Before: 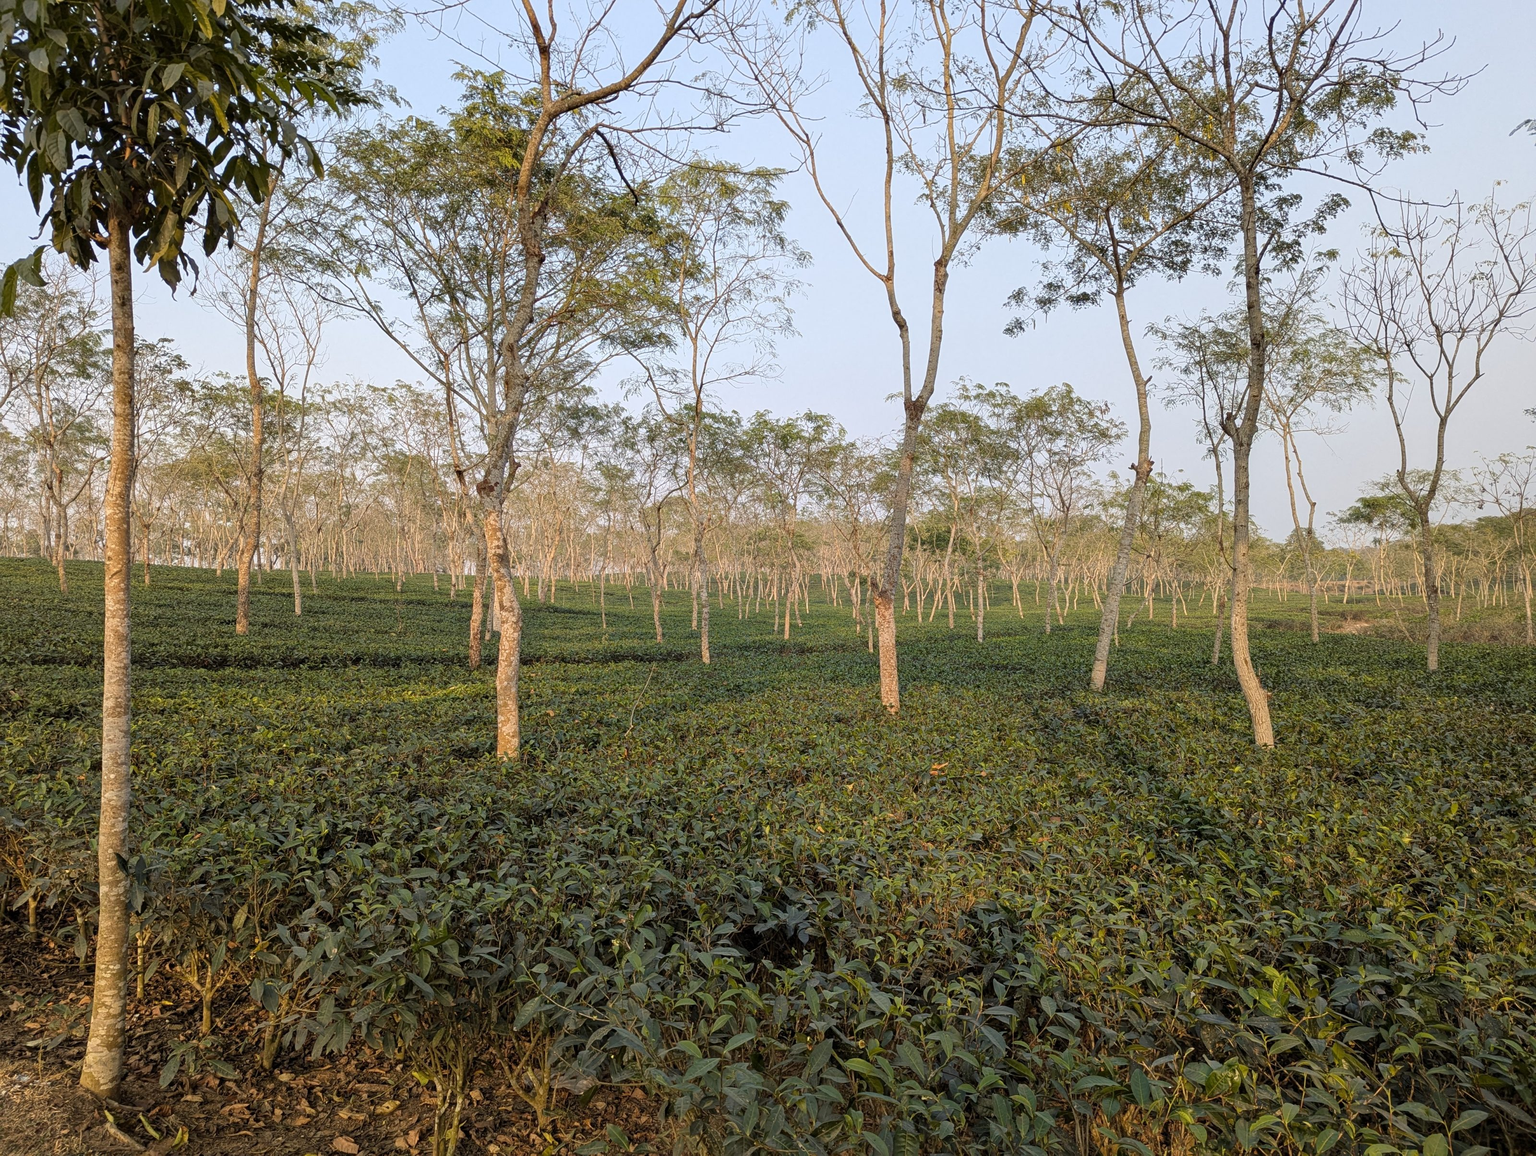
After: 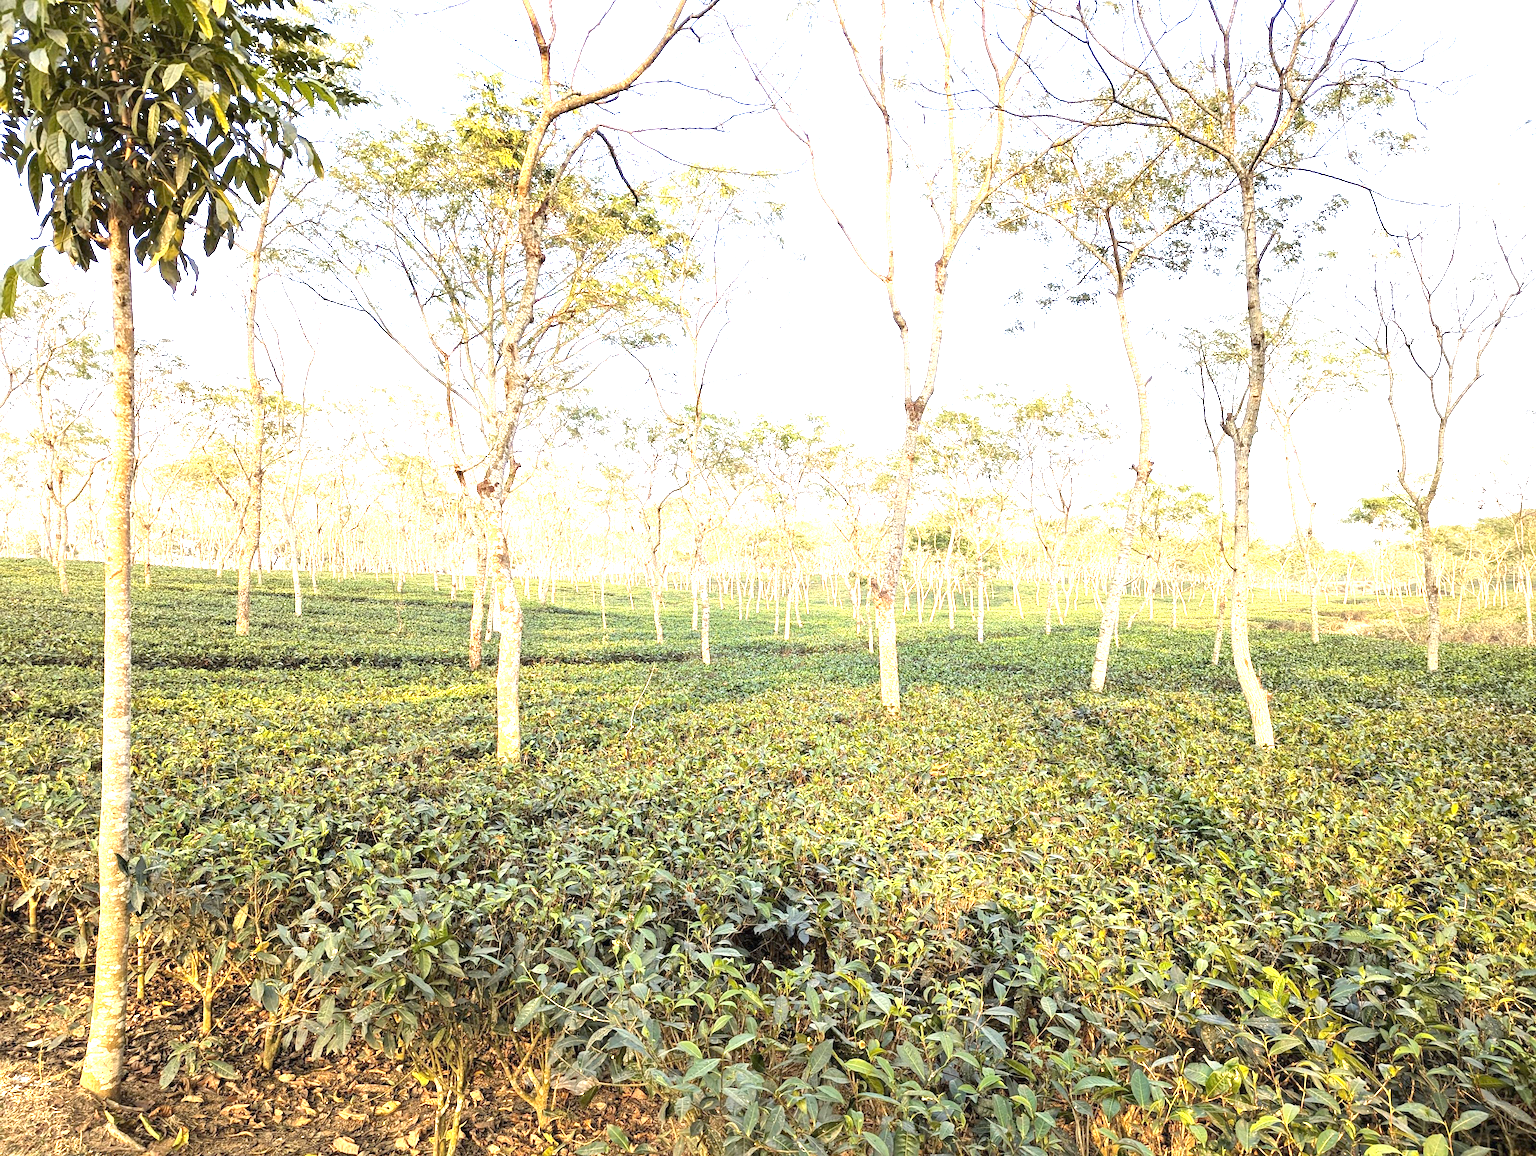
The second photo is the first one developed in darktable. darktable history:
exposure: black level correction 0, exposure 2.294 EV, compensate highlight preservation false
